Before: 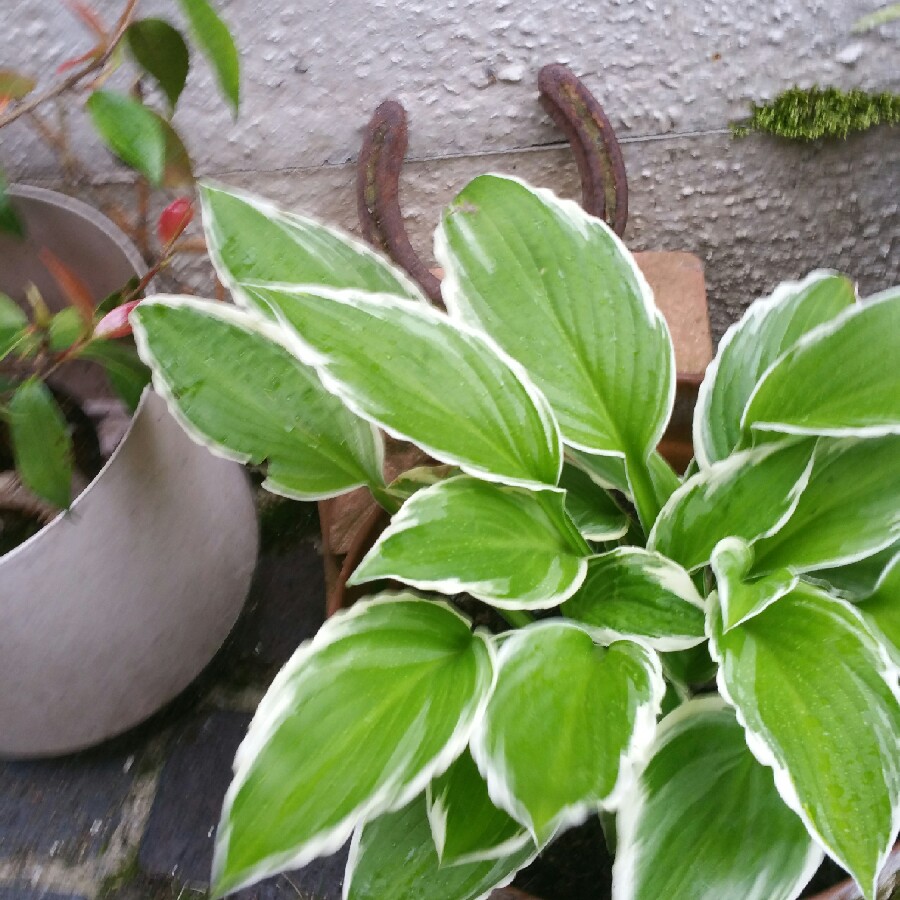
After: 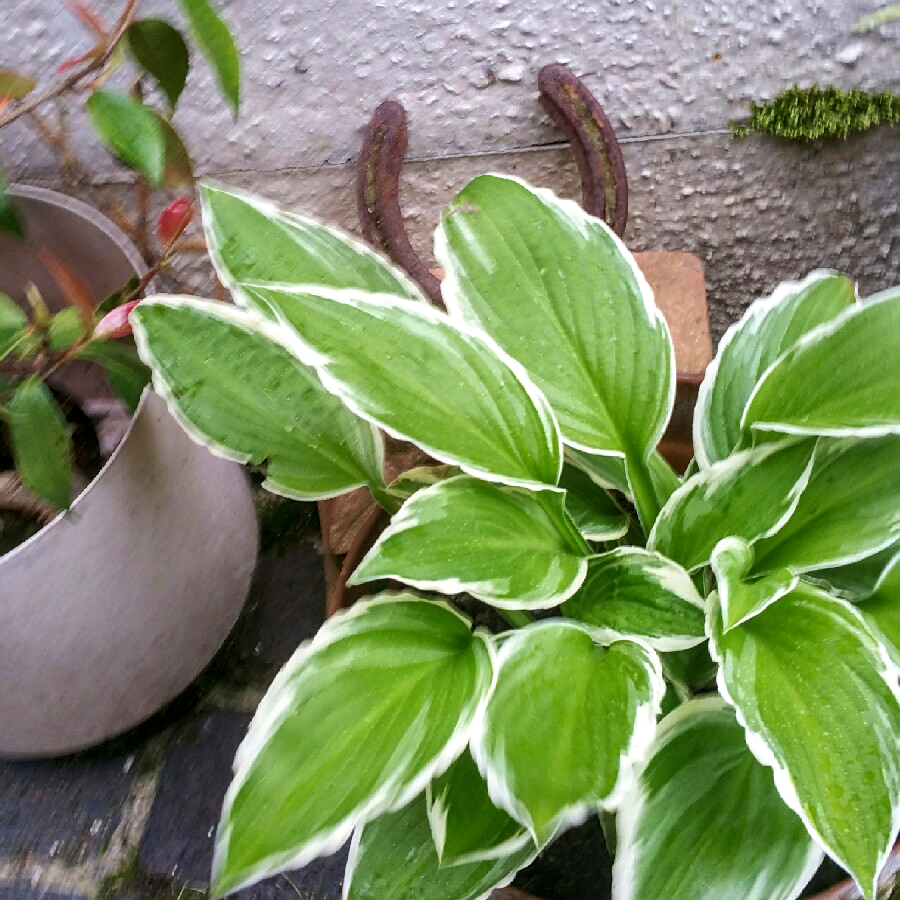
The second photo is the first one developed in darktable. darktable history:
local contrast: detail 130%
sharpen: amount 0.204
velvia: on, module defaults
